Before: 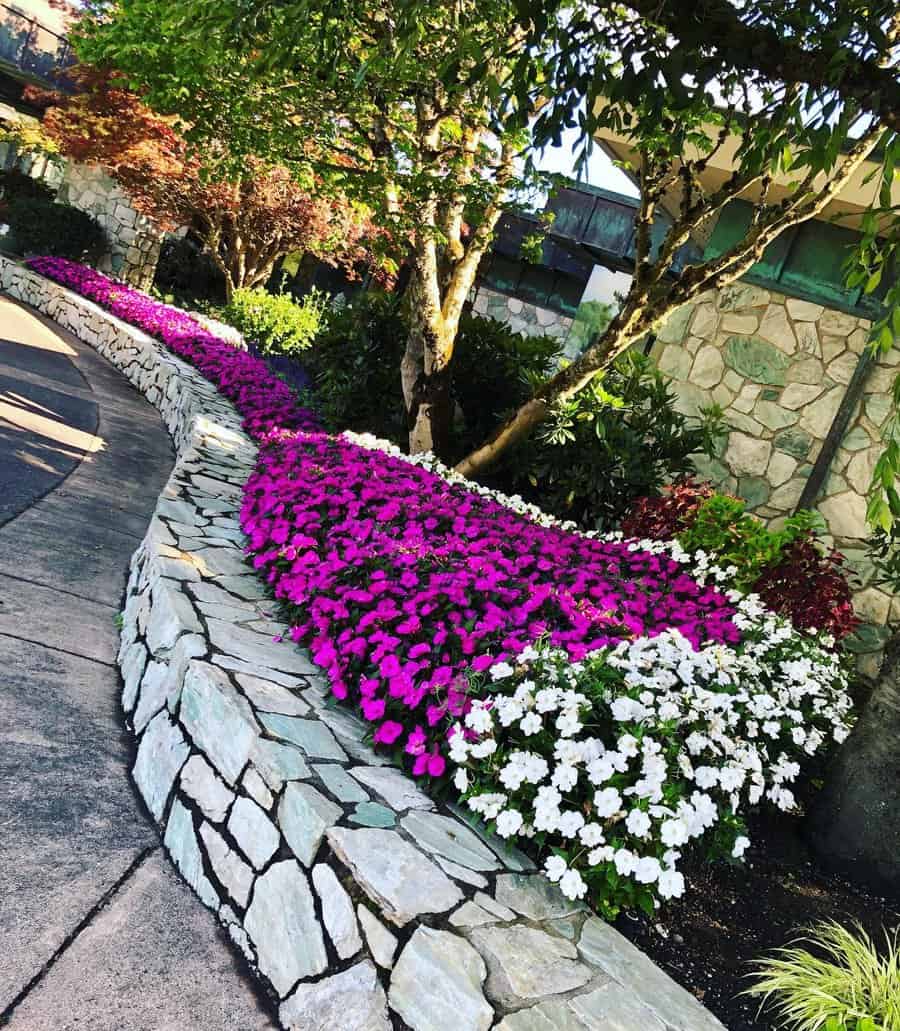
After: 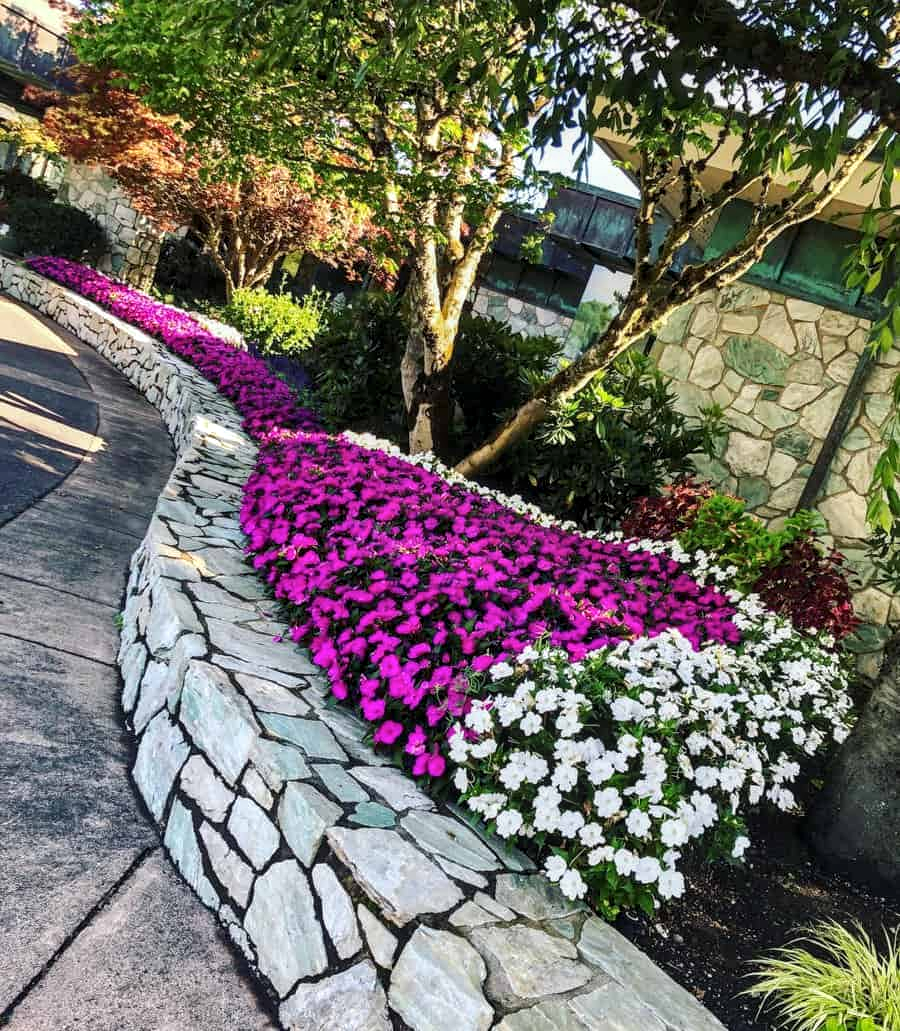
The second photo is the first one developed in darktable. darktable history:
local contrast: detail 130%
shadows and highlights: shadows 29.71, highlights -30.46, low approximation 0.01, soften with gaussian
